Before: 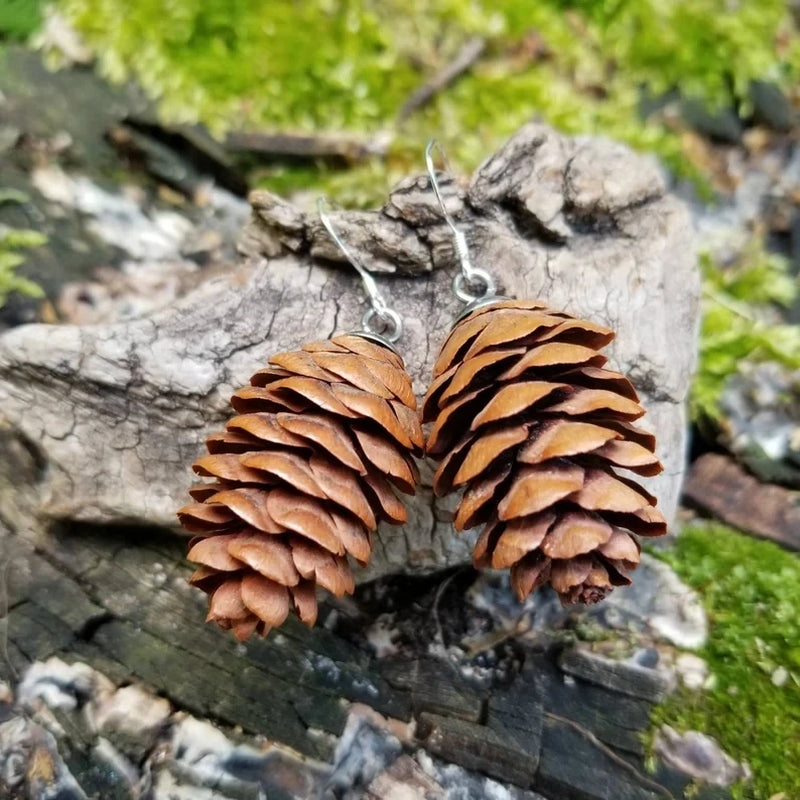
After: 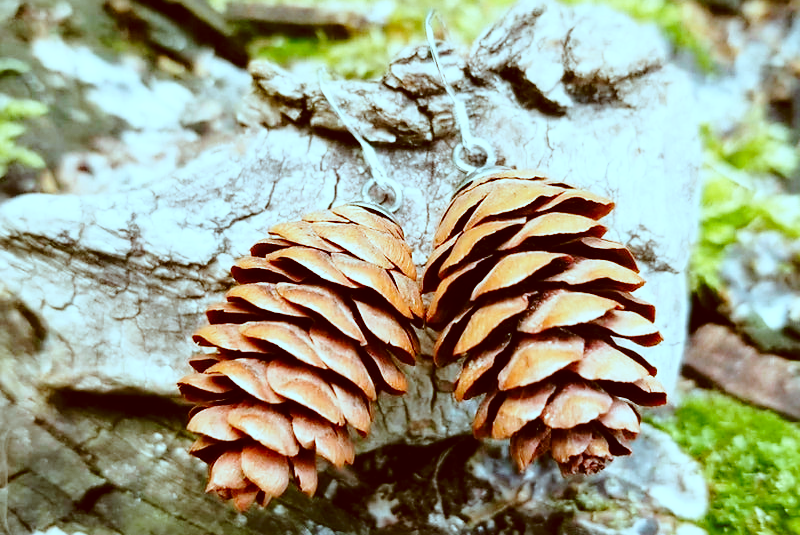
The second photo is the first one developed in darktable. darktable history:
color correction: highlights a* -13.93, highlights b* -15.99, shadows a* 10.34, shadows b* 29.53
base curve: curves: ch0 [(0, 0) (0.028, 0.03) (0.121, 0.232) (0.46, 0.748) (0.859, 0.968) (1, 1)], preserve colors none
crop: top 16.337%, bottom 16.782%
sharpen: radius 1.429, amount 0.396, threshold 1.632
